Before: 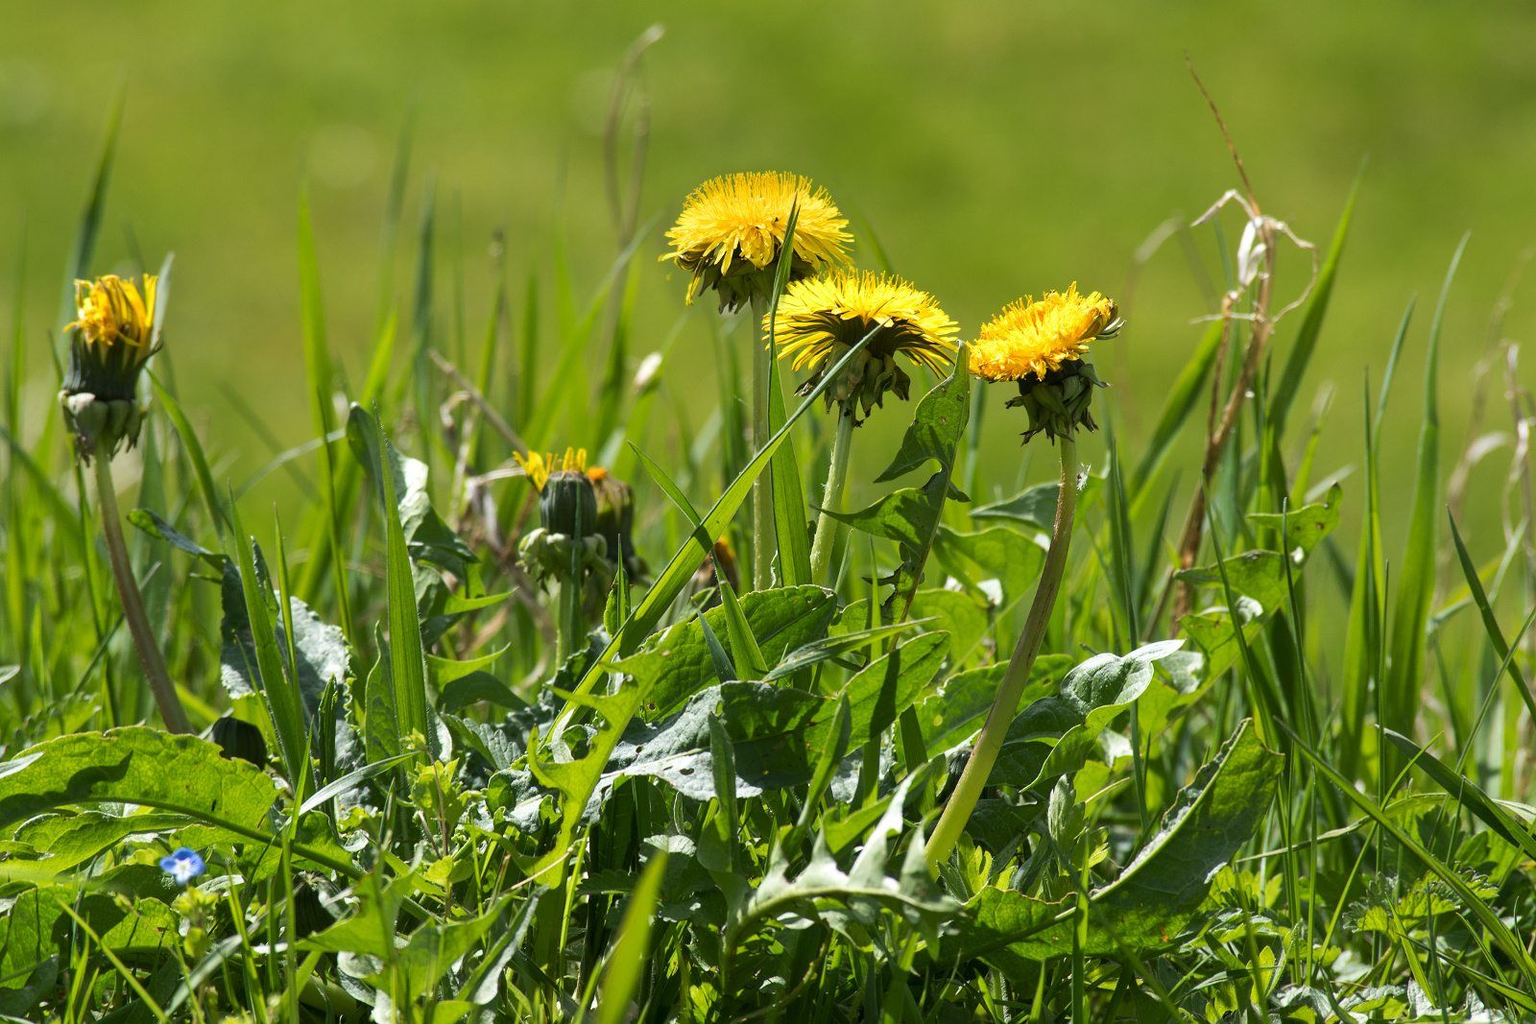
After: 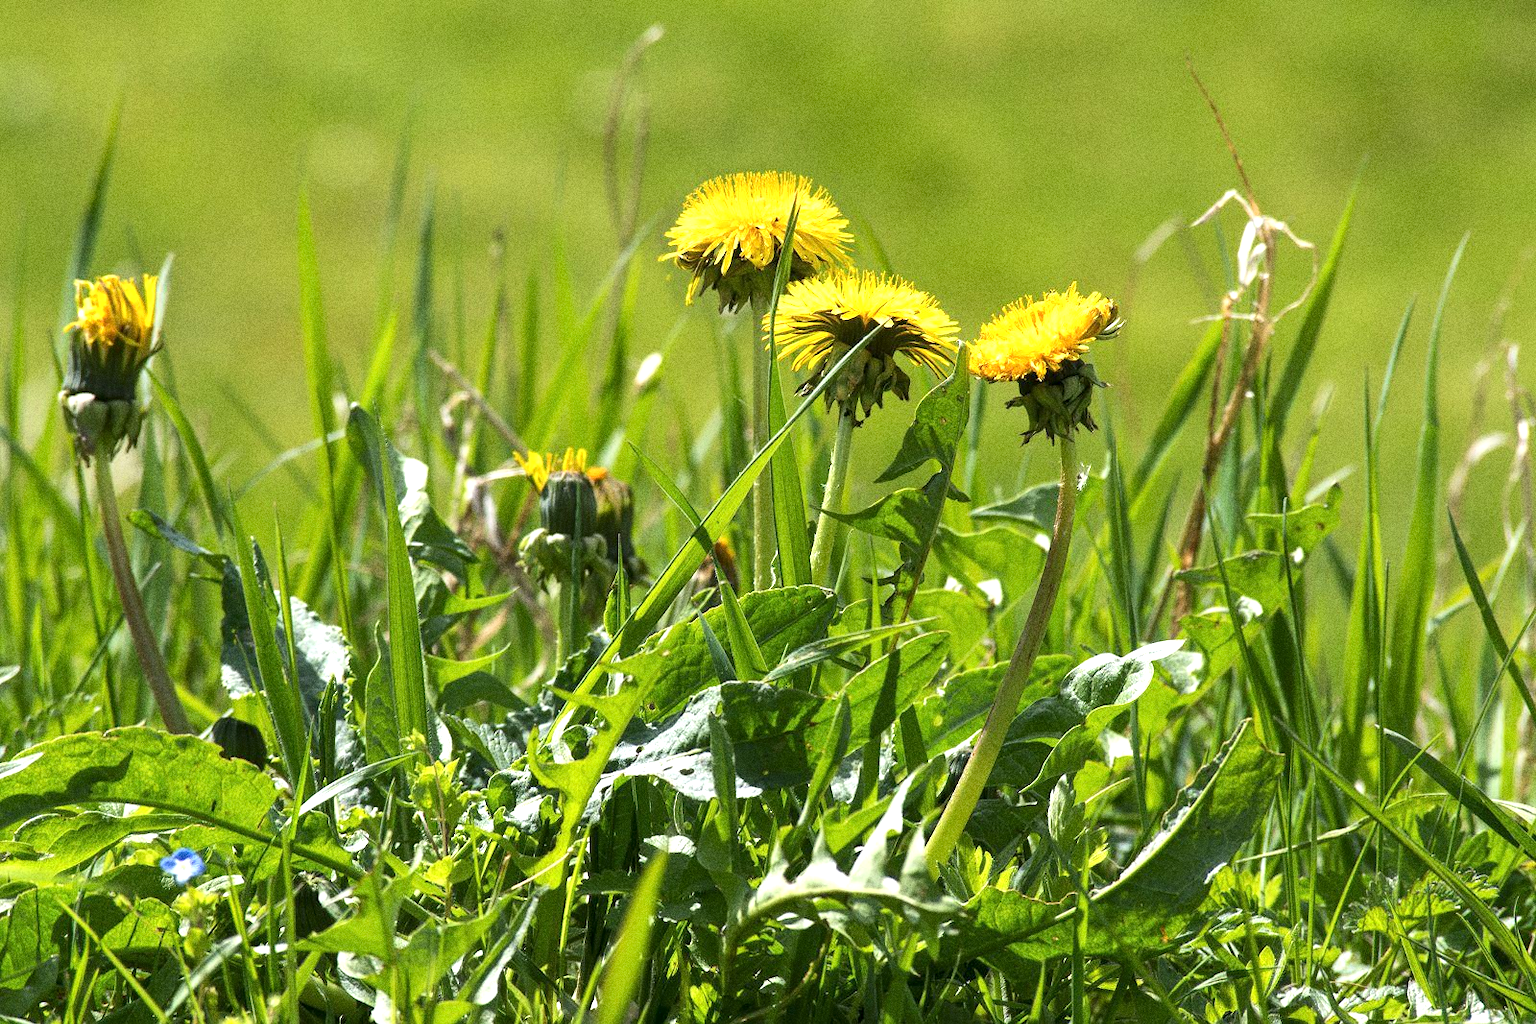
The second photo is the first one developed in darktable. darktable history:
exposure: exposure 0.6 EV, compensate highlight preservation false
local contrast: highlights 100%, shadows 100%, detail 120%, midtone range 0.2
grain: coarseness 0.09 ISO, strength 40%
